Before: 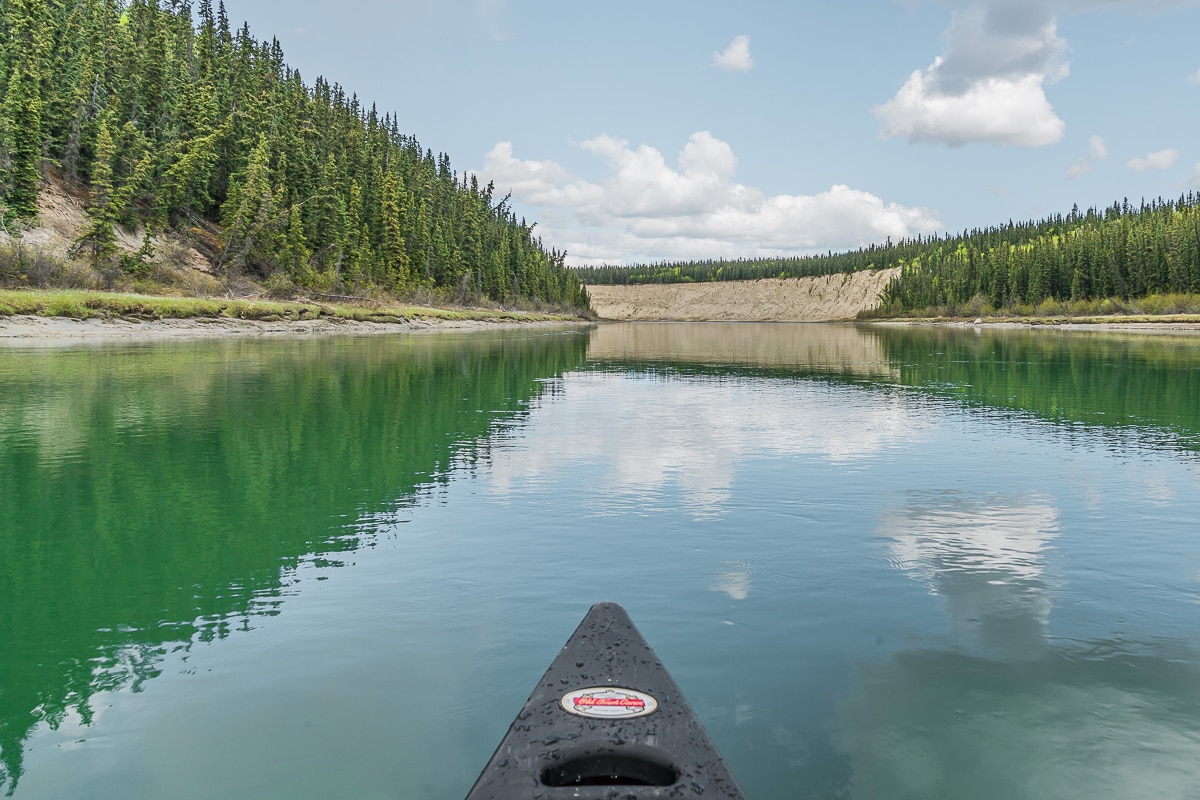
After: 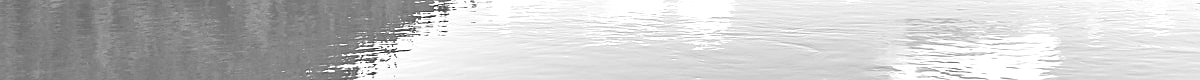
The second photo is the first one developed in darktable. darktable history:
white balance: red 1.045, blue 0.932
monochrome: on, module defaults
crop and rotate: top 59.084%, bottom 30.916%
sharpen: radius 1.864, amount 0.398, threshold 1.271
exposure: black level correction 0, exposure 0.953 EV, compensate exposure bias true, compensate highlight preservation false
